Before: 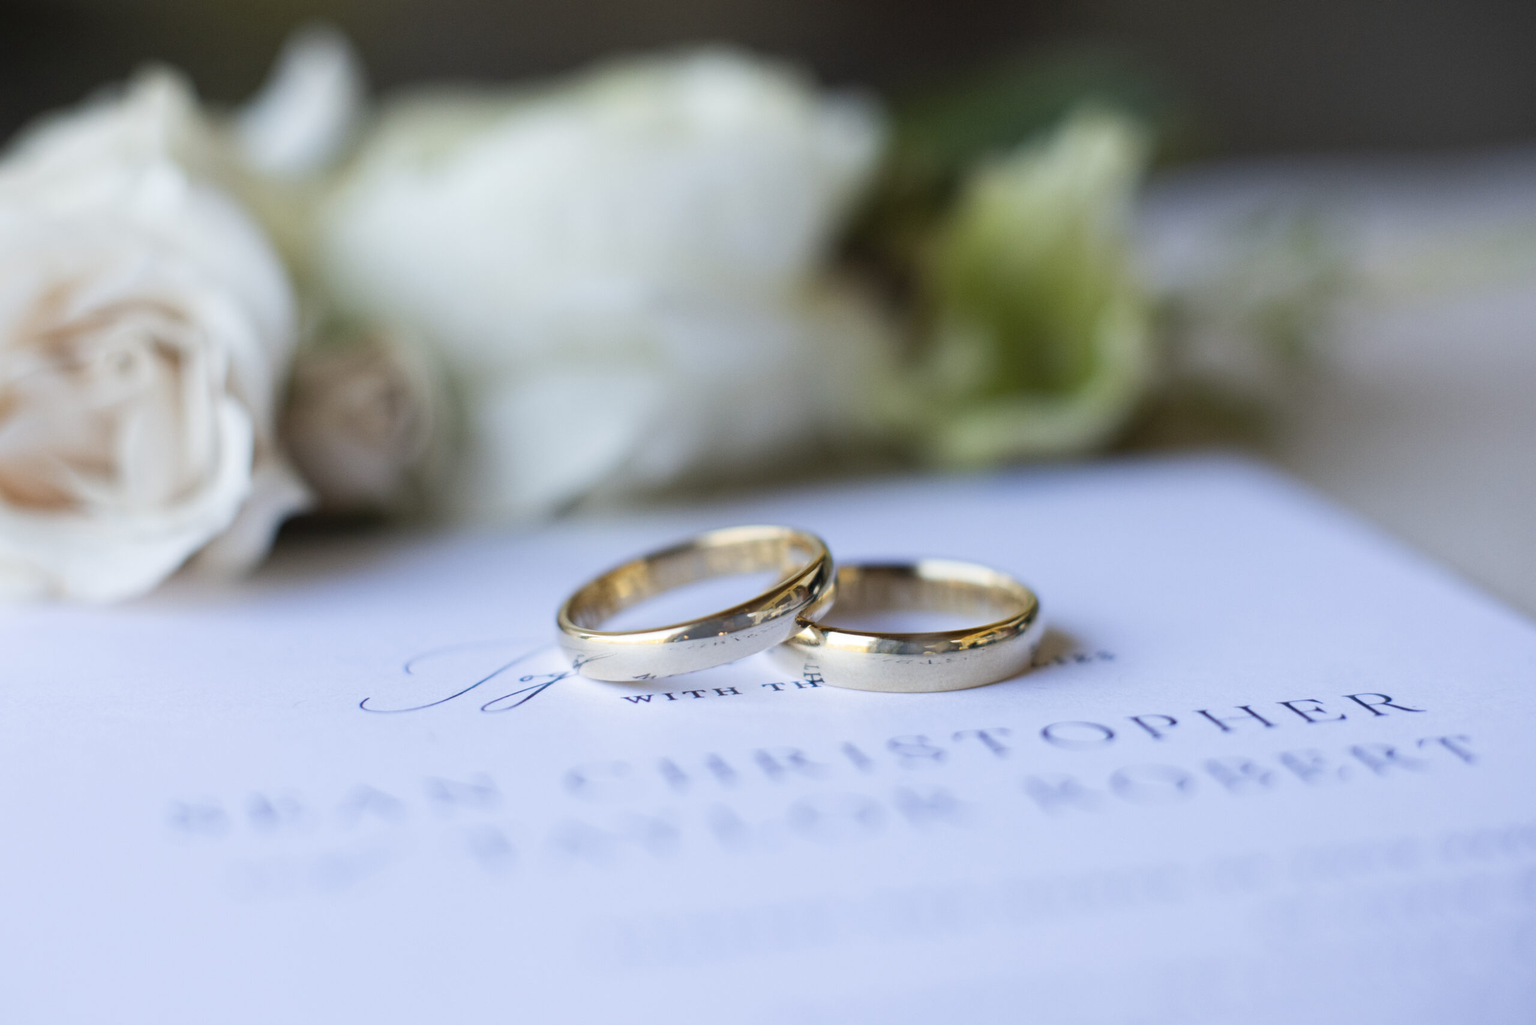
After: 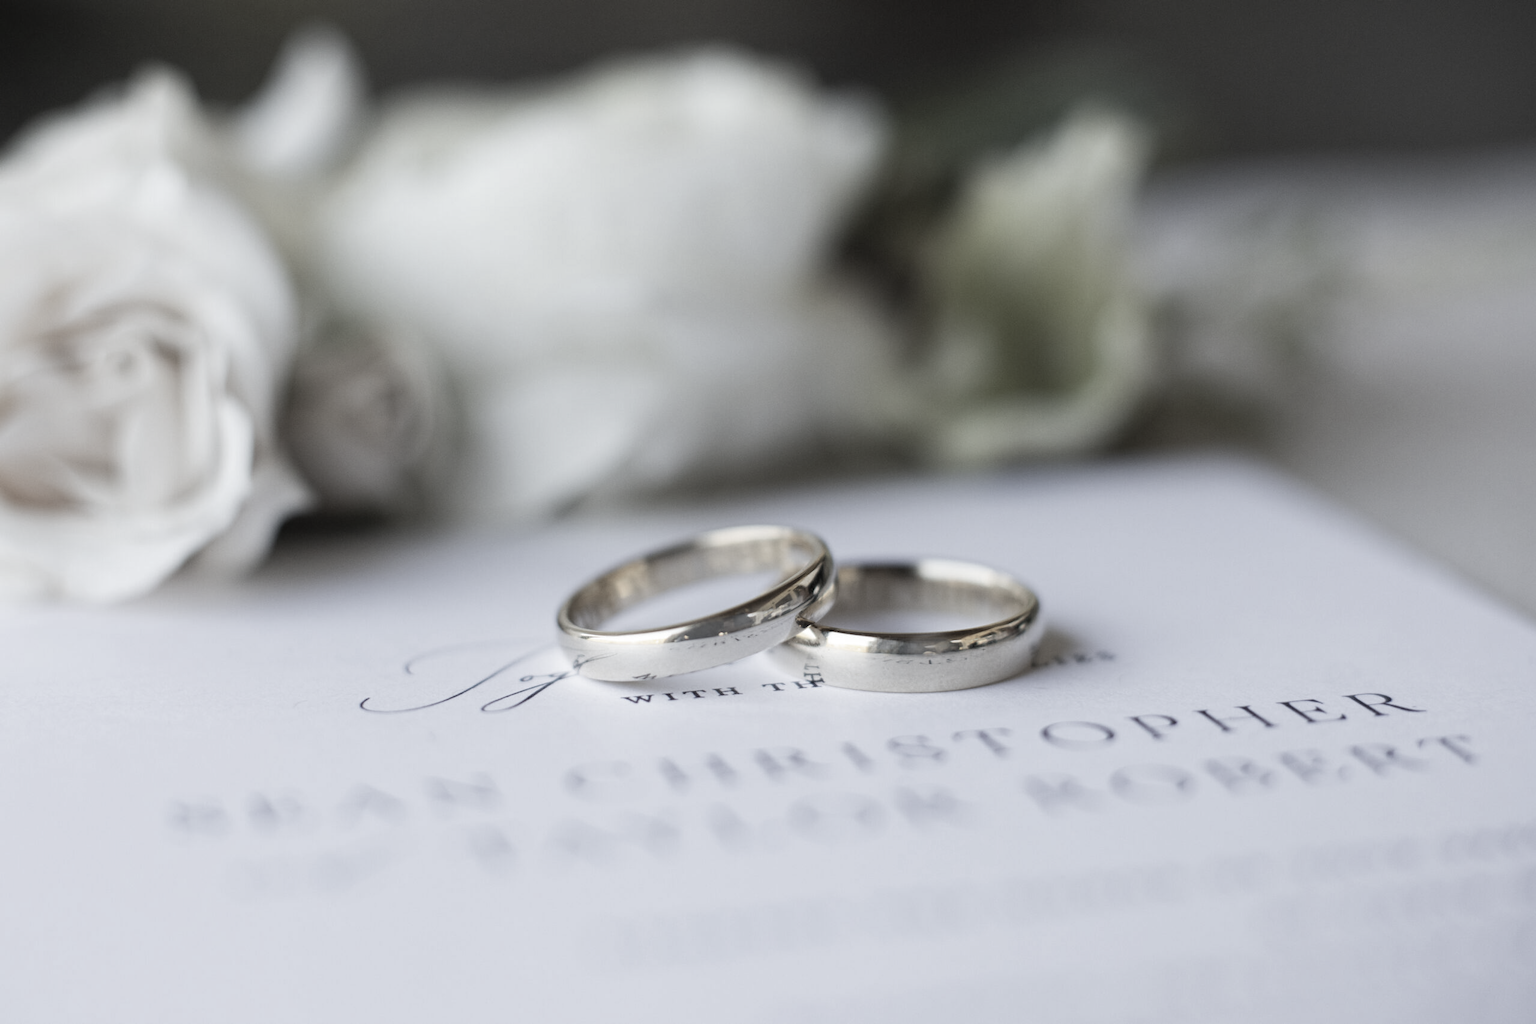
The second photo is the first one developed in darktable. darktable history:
color zones: curves: ch1 [(0, 0.153) (0.143, 0.15) (0.286, 0.151) (0.429, 0.152) (0.571, 0.152) (0.714, 0.151) (0.857, 0.151) (1, 0.153)]
